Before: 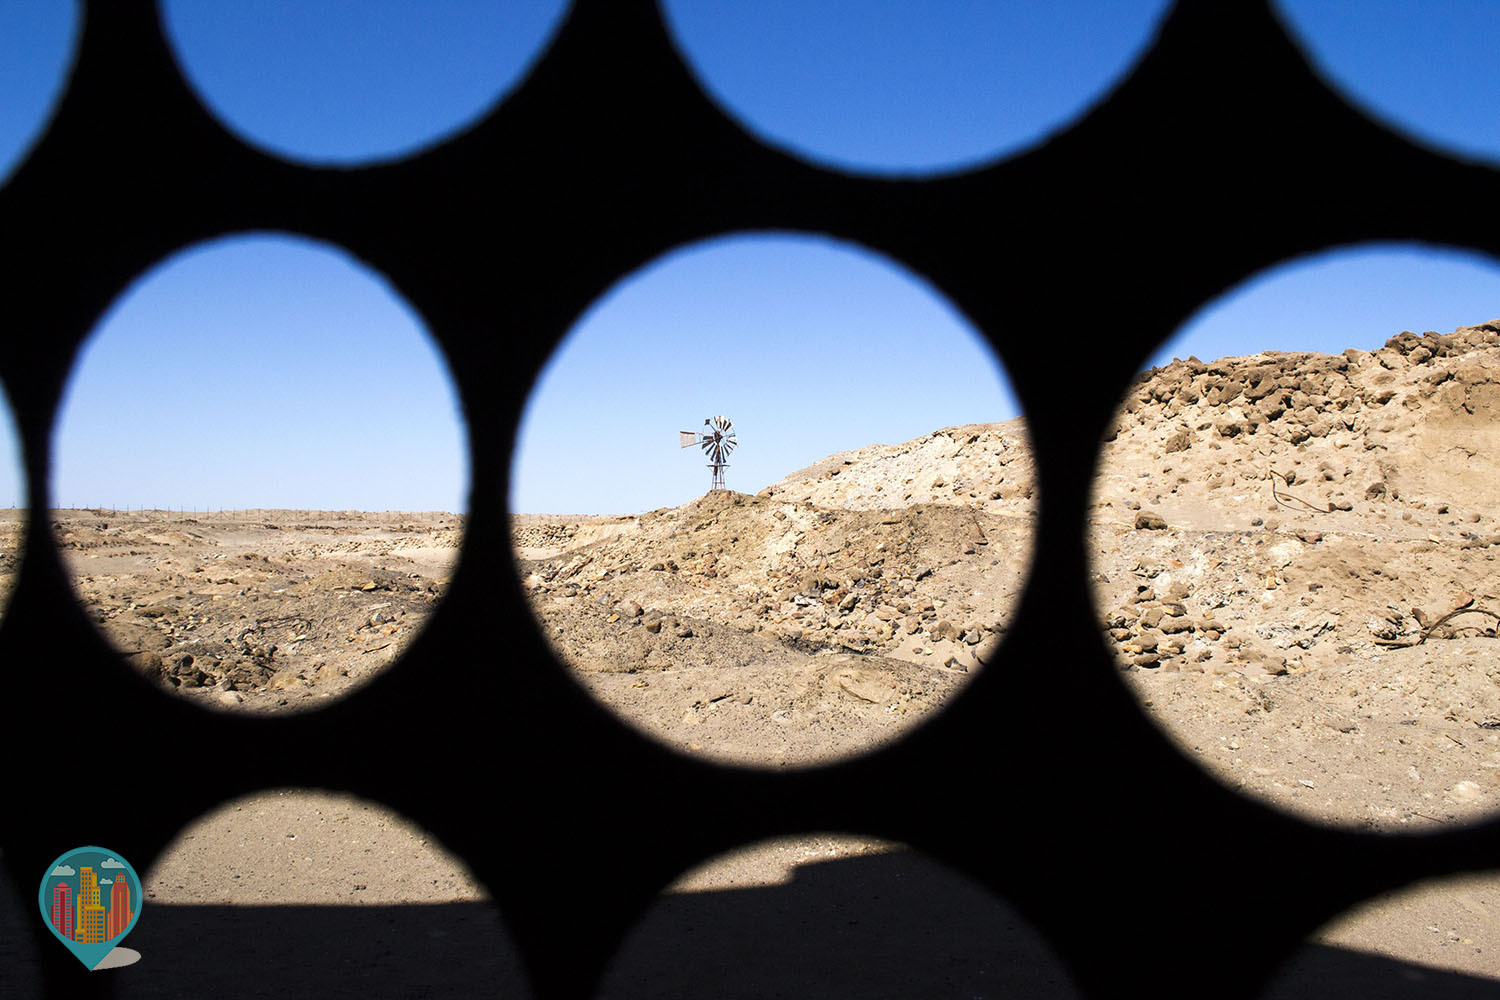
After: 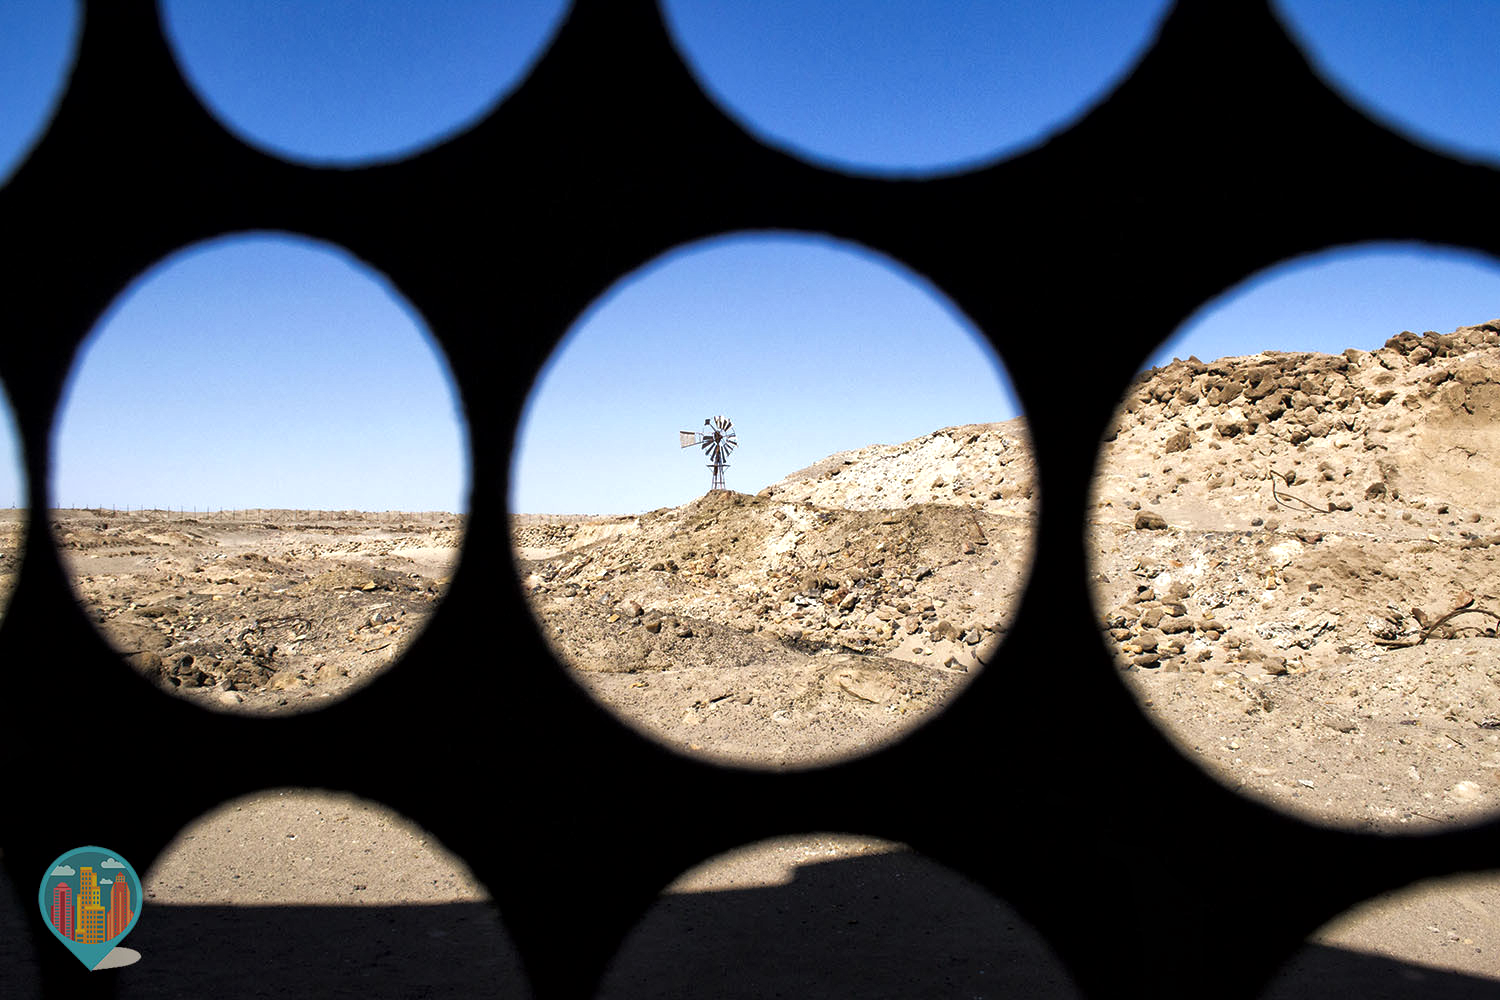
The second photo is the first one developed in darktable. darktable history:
local contrast: mode bilateral grid, contrast 21, coarseness 50, detail 179%, midtone range 0.2
